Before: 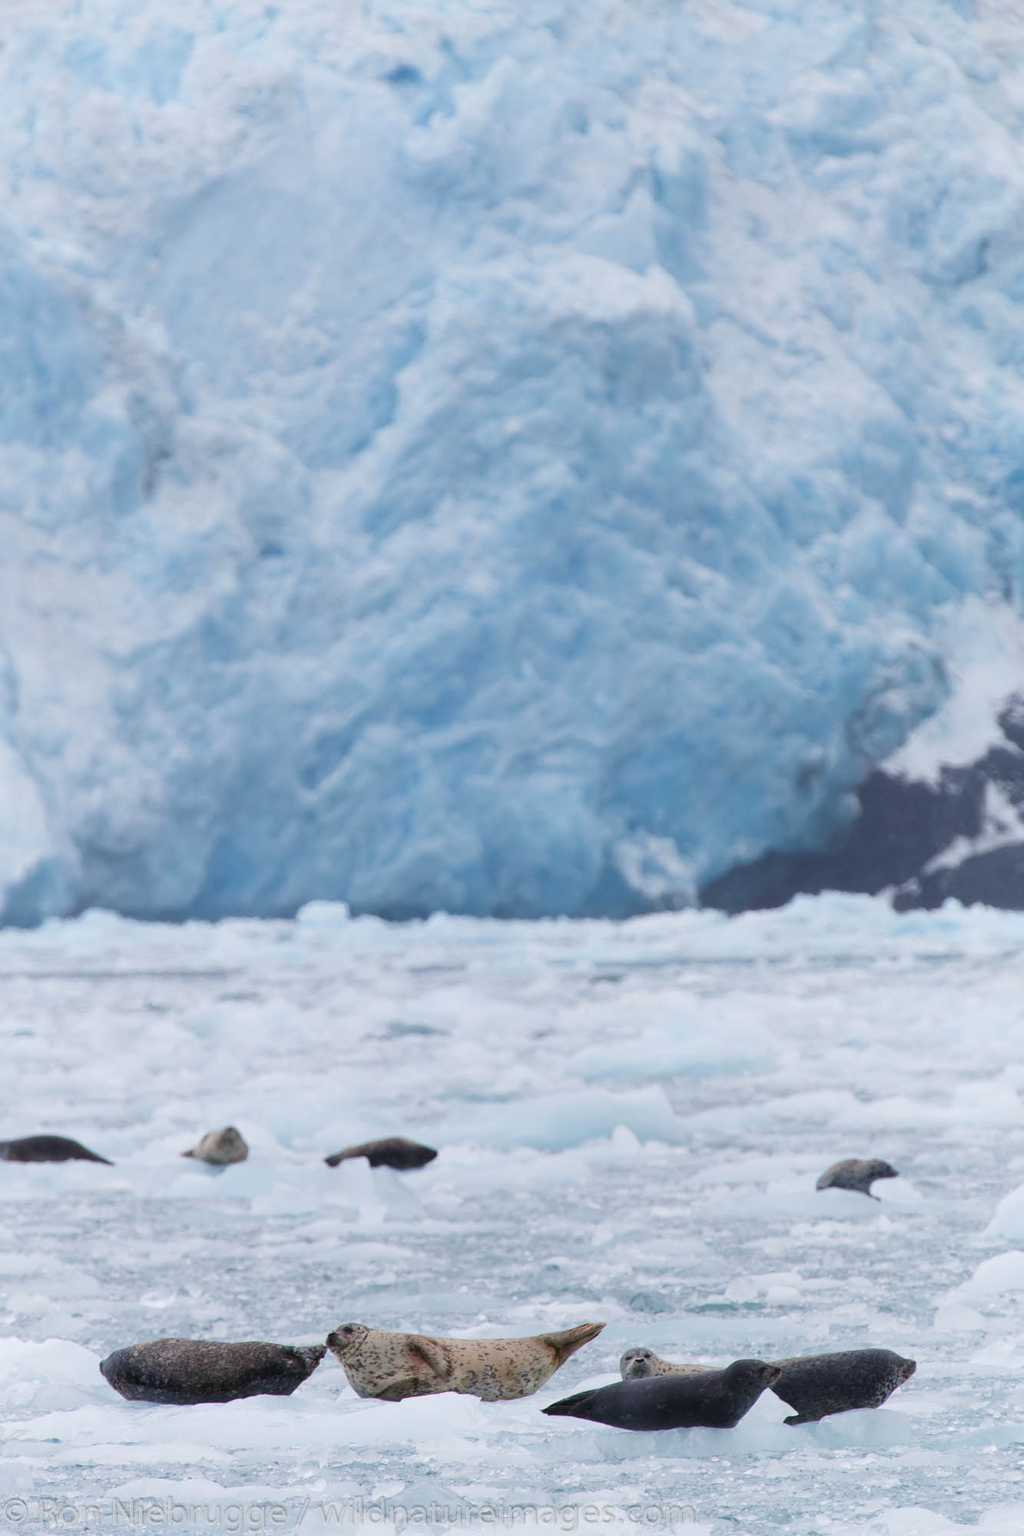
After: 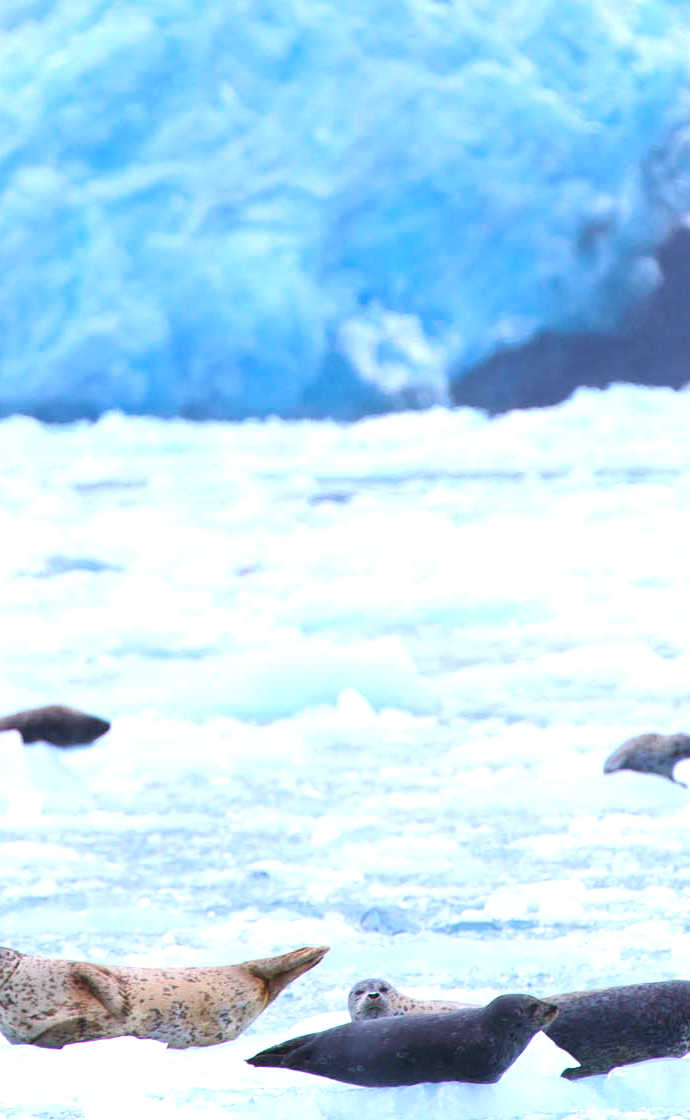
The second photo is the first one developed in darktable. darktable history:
exposure: black level correction 0, exposure 0.9 EV, compensate highlight preservation false
crop: left 34.479%, top 38.822%, right 13.718%, bottom 5.172%
color correction: saturation 1.34
white balance: red 0.984, blue 1.059
